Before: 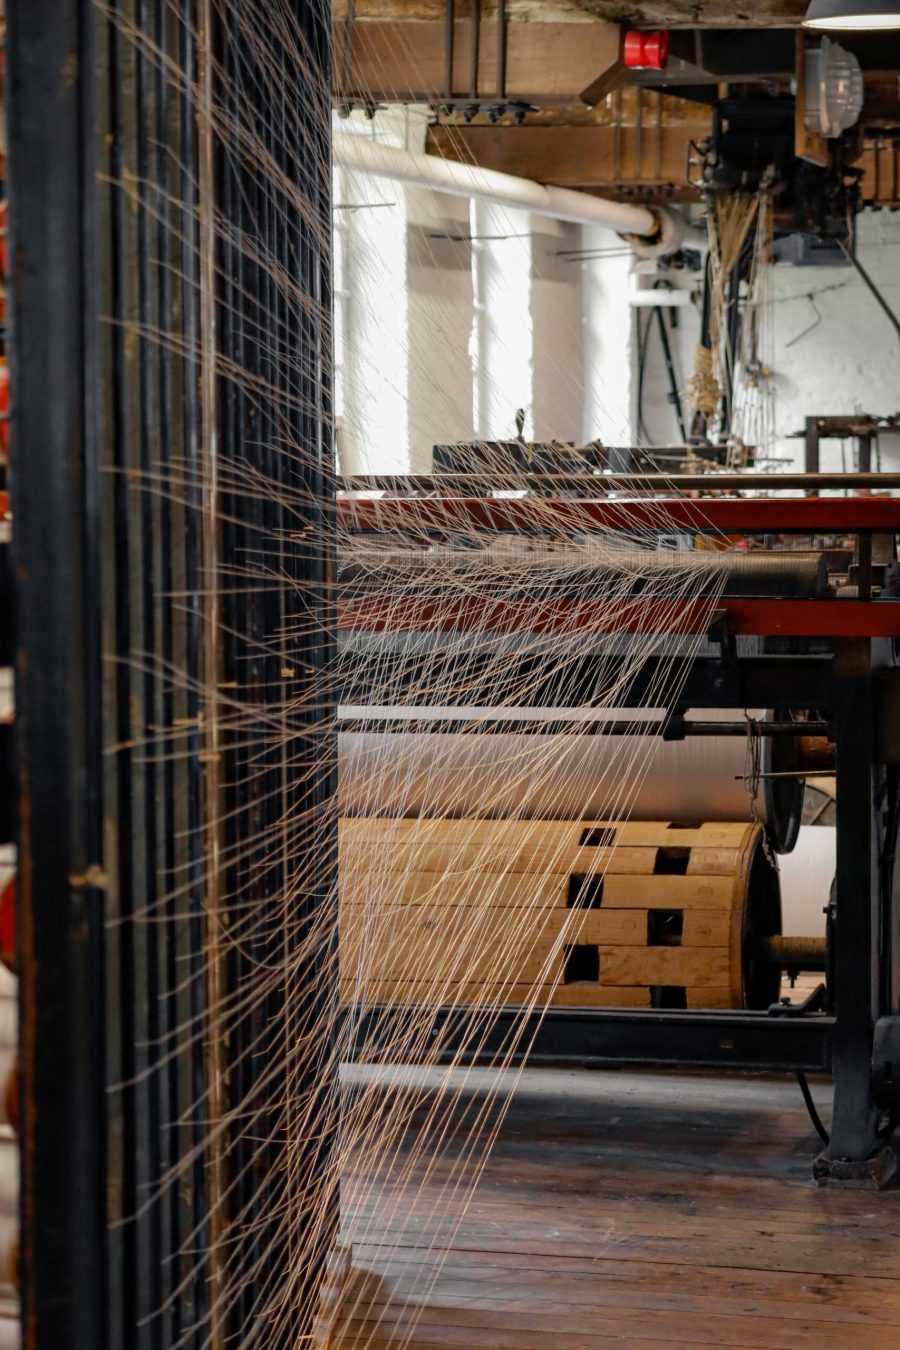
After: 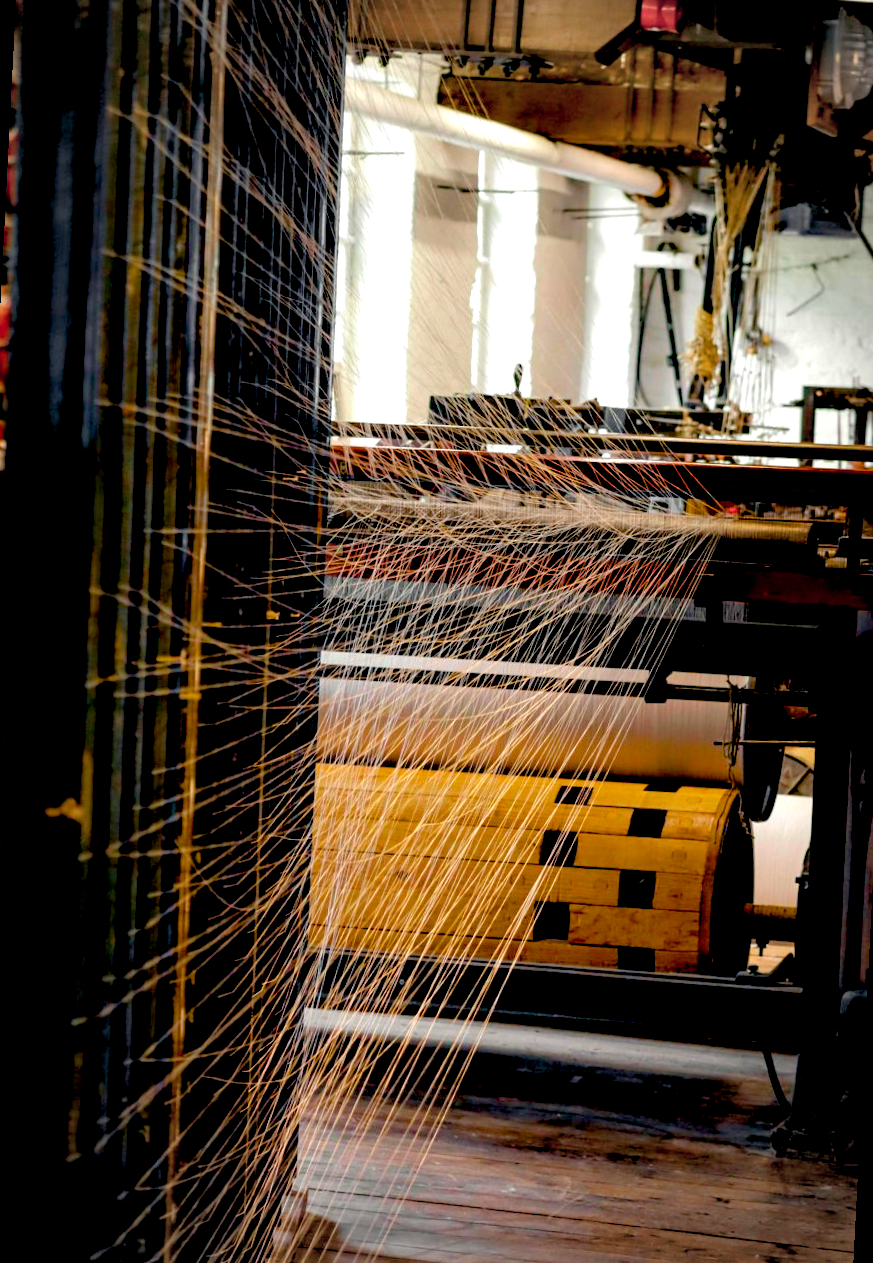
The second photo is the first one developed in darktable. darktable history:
vignetting: fall-off start 71.64%, brightness -0.336, unbound false
crop and rotate: angle -2.95°, left 5.14%, top 5.159%, right 4.6%, bottom 4.23%
exposure: black level correction 0.024, exposure 0.182 EV, compensate highlight preservation false
color balance rgb: global offset › luminance -0.848%, perceptual saturation grading › global saturation 31.289%, perceptual brilliance grading › global brilliance 10.141%, perceptual brilliance grading › shadows 15.725%, global vibrance 20%
